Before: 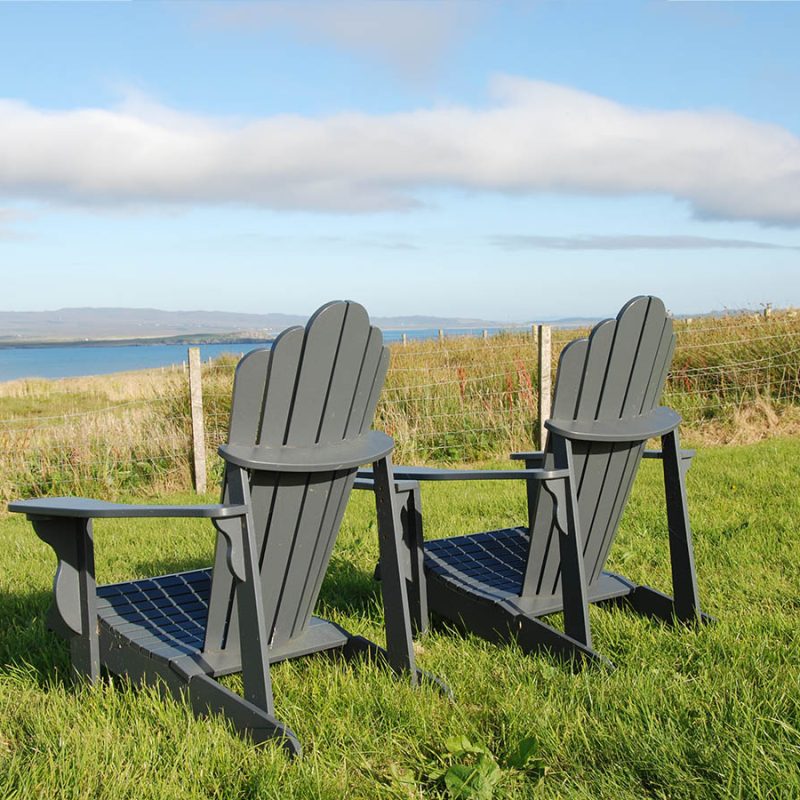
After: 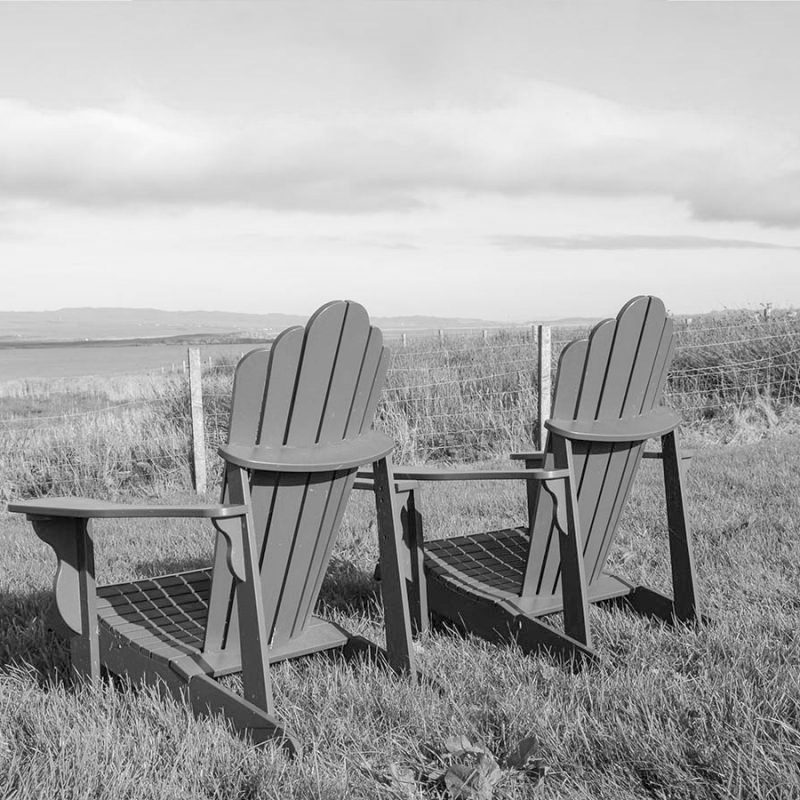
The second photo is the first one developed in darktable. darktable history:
color calibration: output gray [0.23, 0.37, 0.4, 0], gray › normalize channels true, illuminant same as pipeline (D50), adaptation XYZ, x 0.346, y 0.359, gamut compression 0
local contrast: on, module defaults
contrast brightness saturation: brightness 0.18, saturation -0.5
